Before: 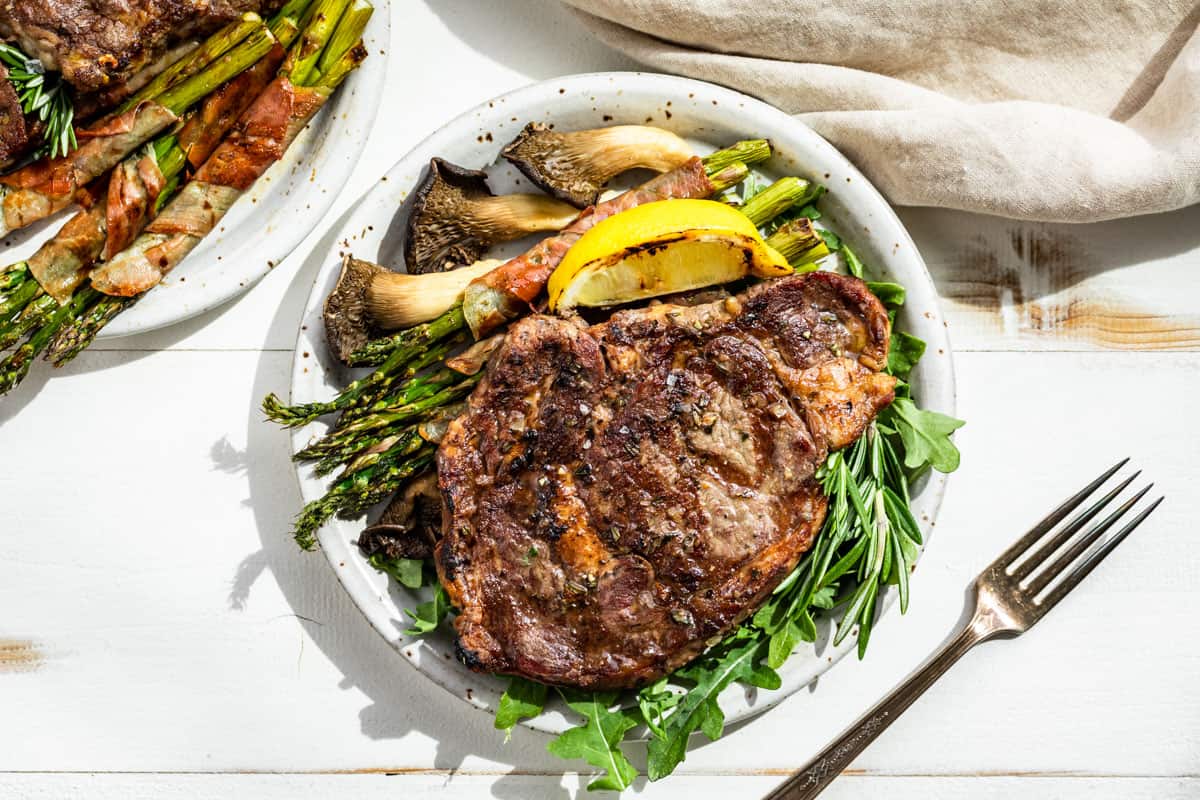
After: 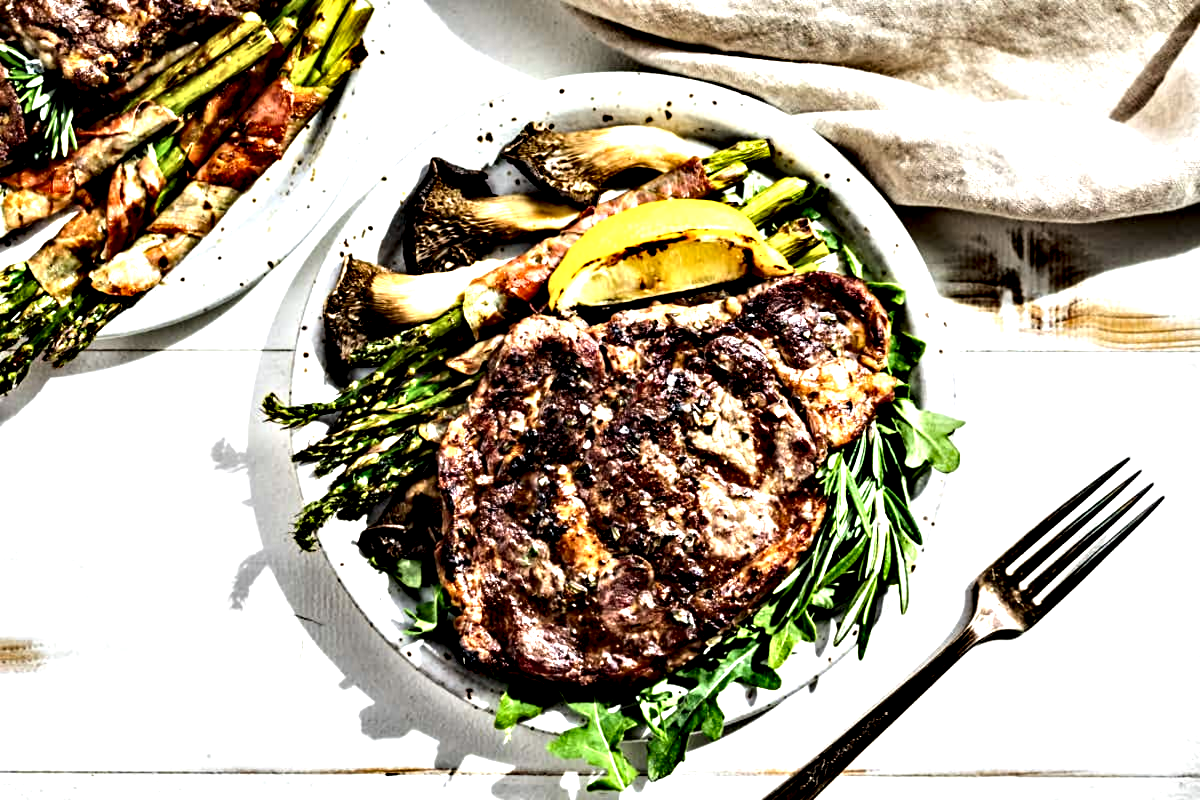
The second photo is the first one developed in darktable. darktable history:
exposure: compensate highlight preservation false
contrast equalizer: octaves 7, y [[0.48, 0.654, 0.731, 0.706, 0.772, 0.382], [0.55 ×6], [0 ×6], [0 ×6], [0 ×6]]
tone equalizer: -8 EV -0.417 EV, -7 EV -0.389 EV, -6 EV -0.333 EV, -5 EV -0.222 EV, -3 EV 0.222 EV, -2 EV 0.333 EV, -1 EV 0.389 EV, +0 EV 0.417 EV, edges refinement/feathering 500, mask exposure compensation -1.57 EV, preserve details no
